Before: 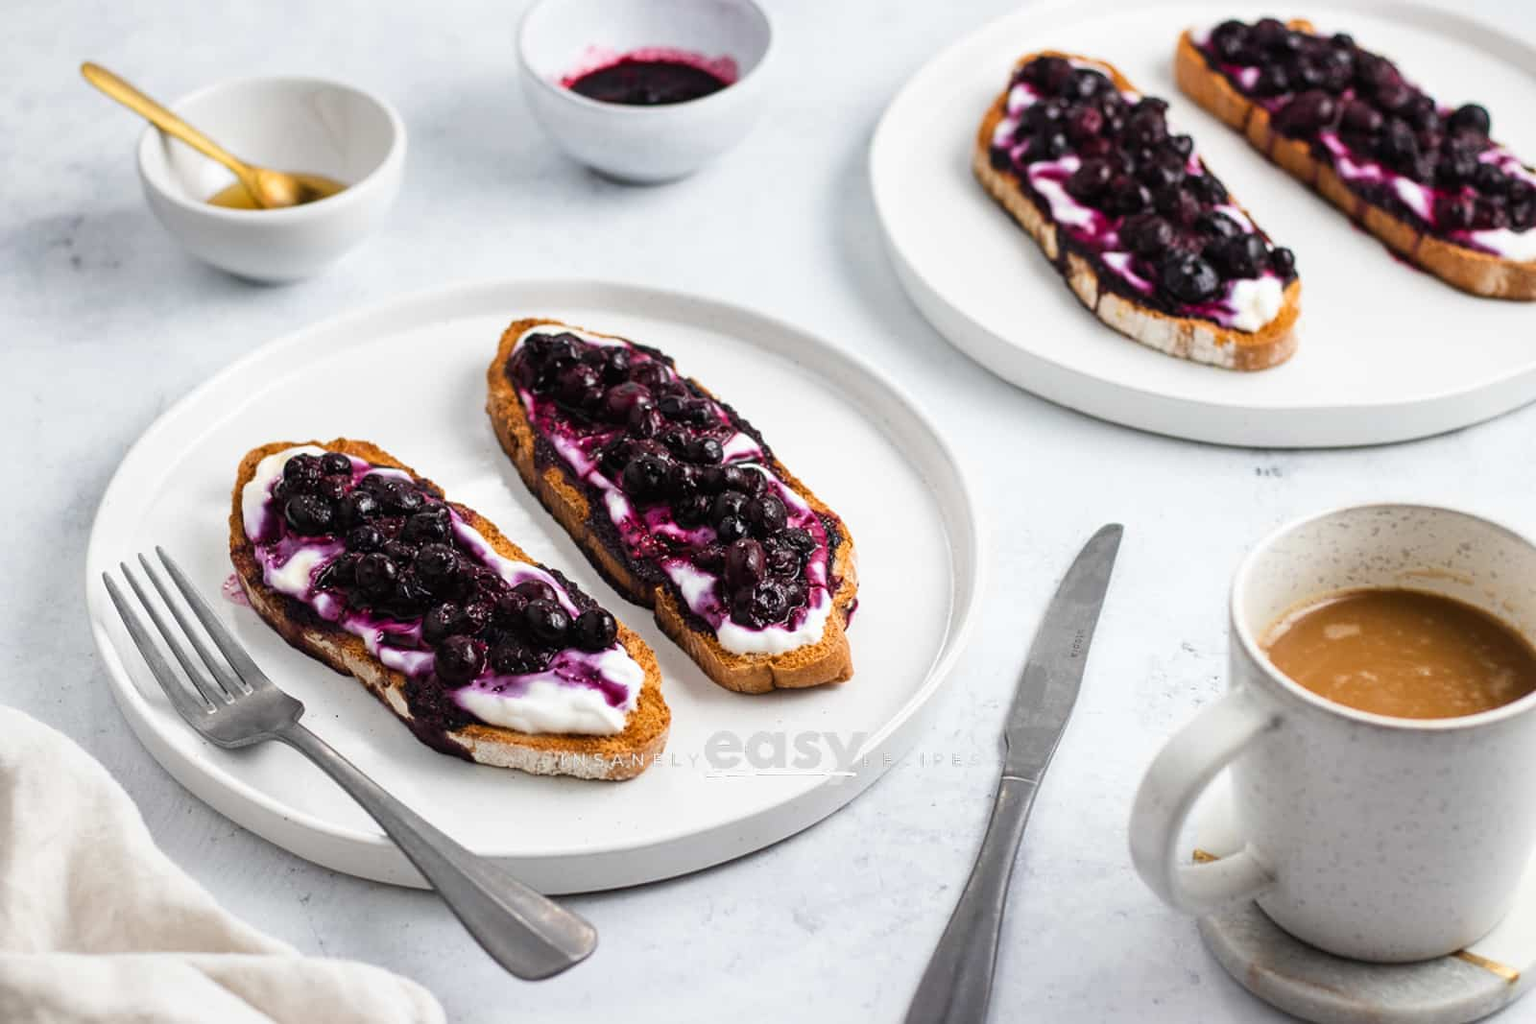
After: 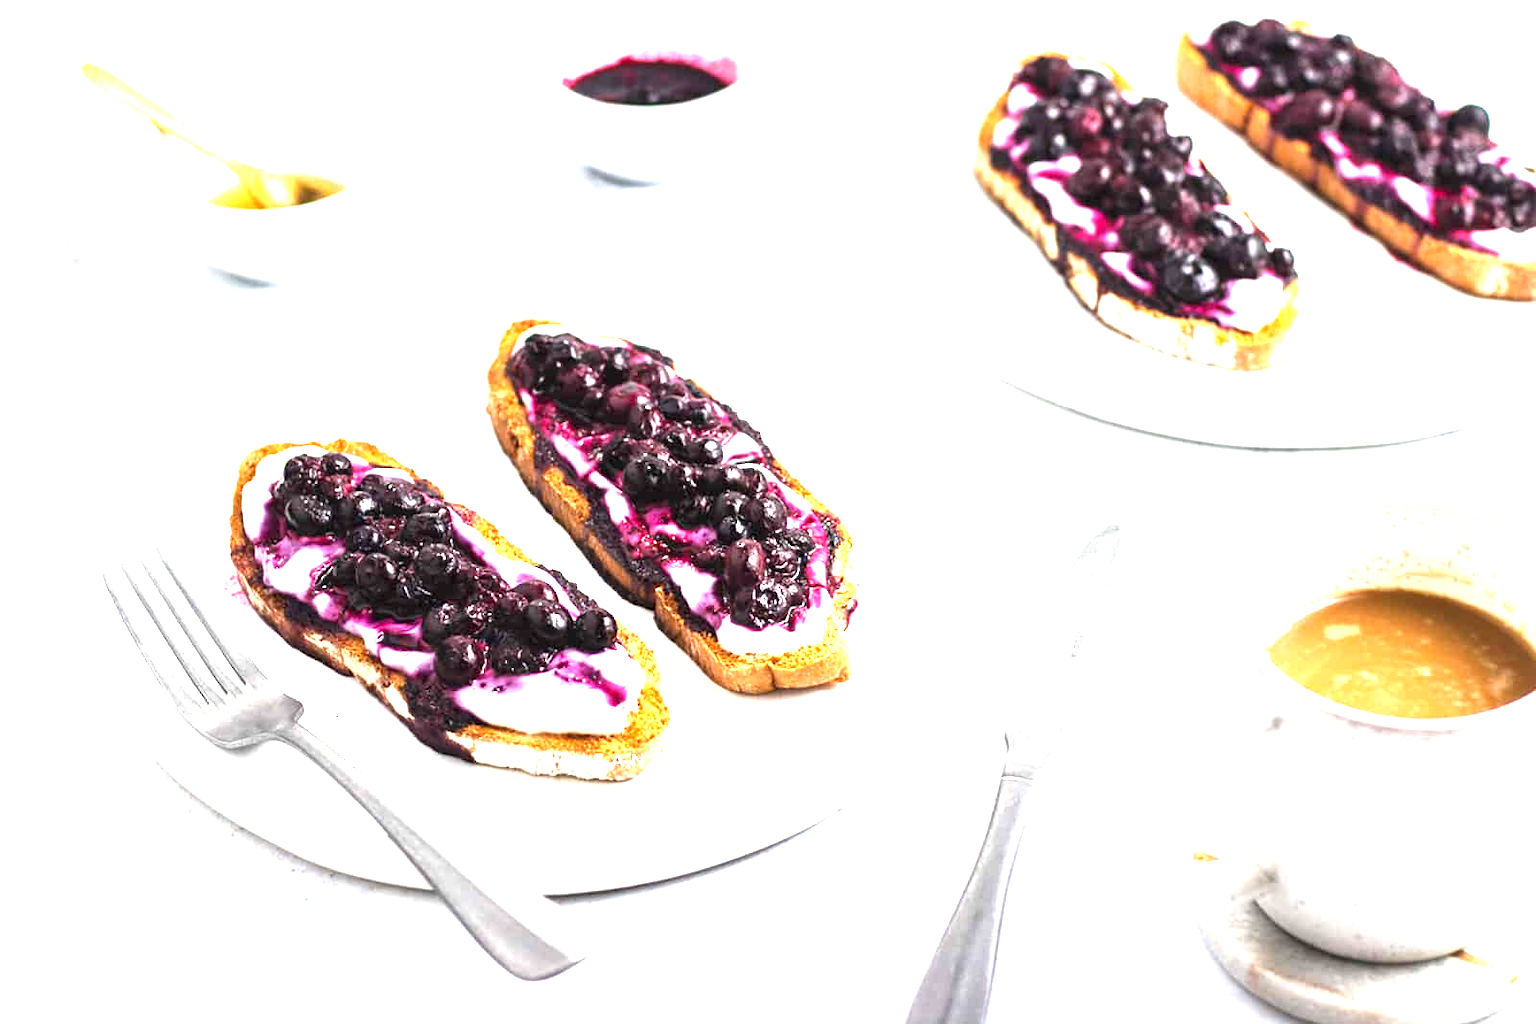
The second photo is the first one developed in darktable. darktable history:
tone equalizer: on, module defaults
exposure: black level correction 0, exposure 2.088 EV, compensate exposure bias true, compensate highlight preservation false
